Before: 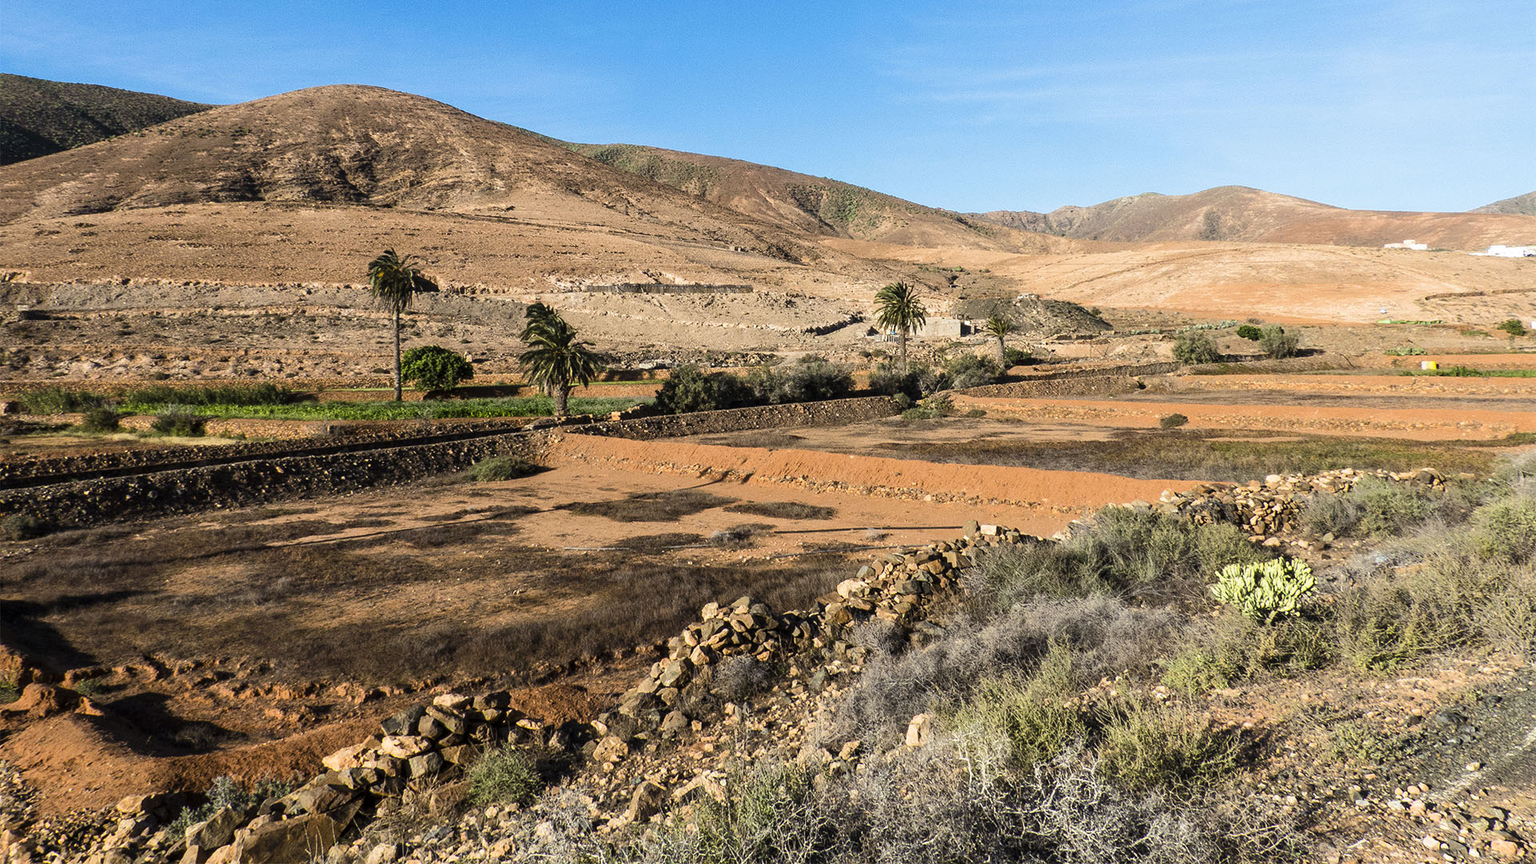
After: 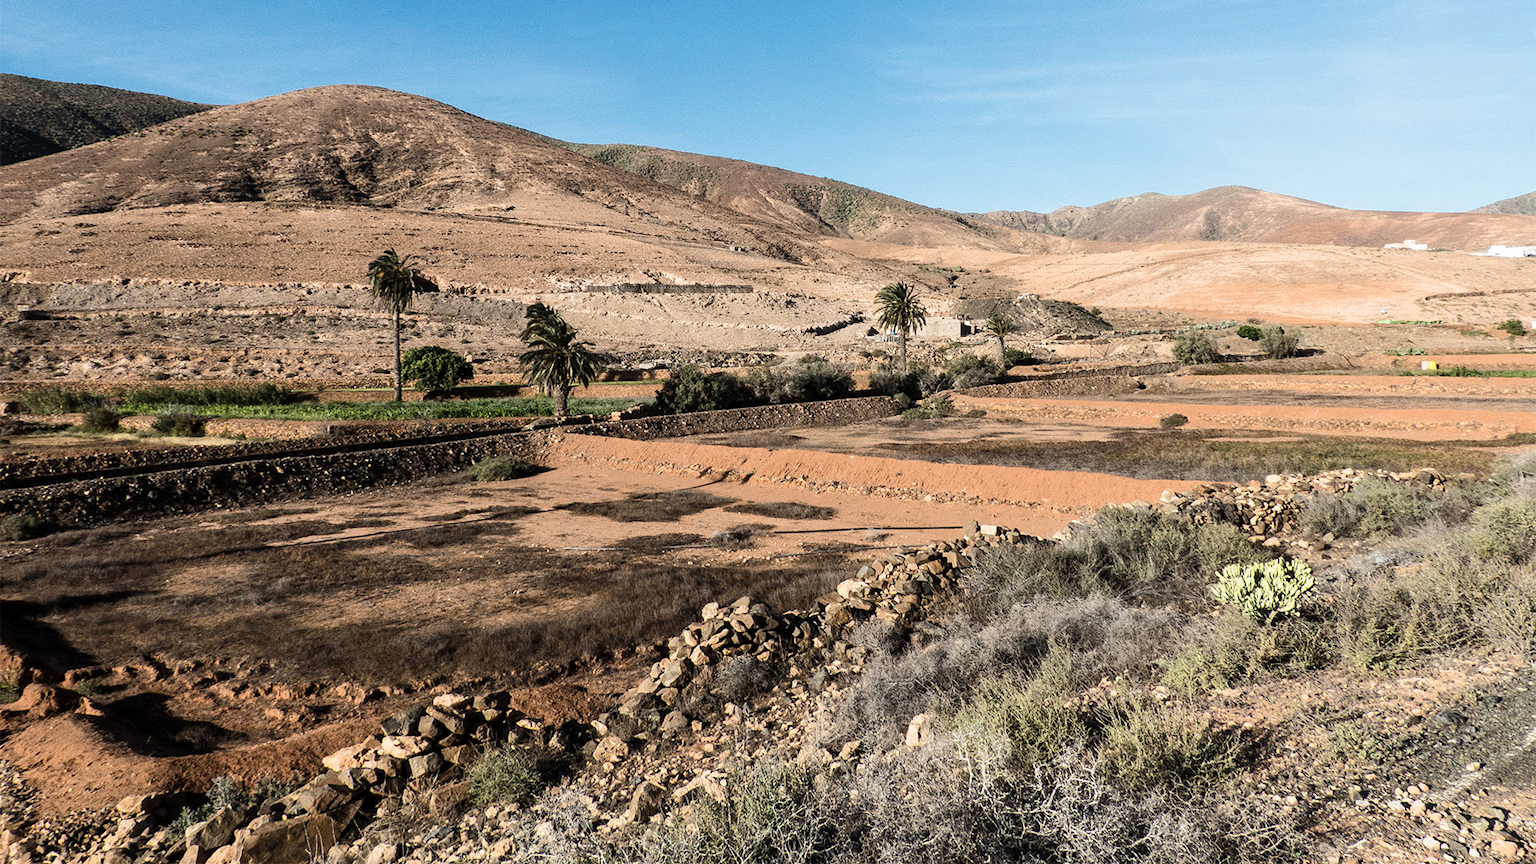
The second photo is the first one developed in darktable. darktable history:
contrast brightness saturation: contrast 0.098, saturation -0.29
